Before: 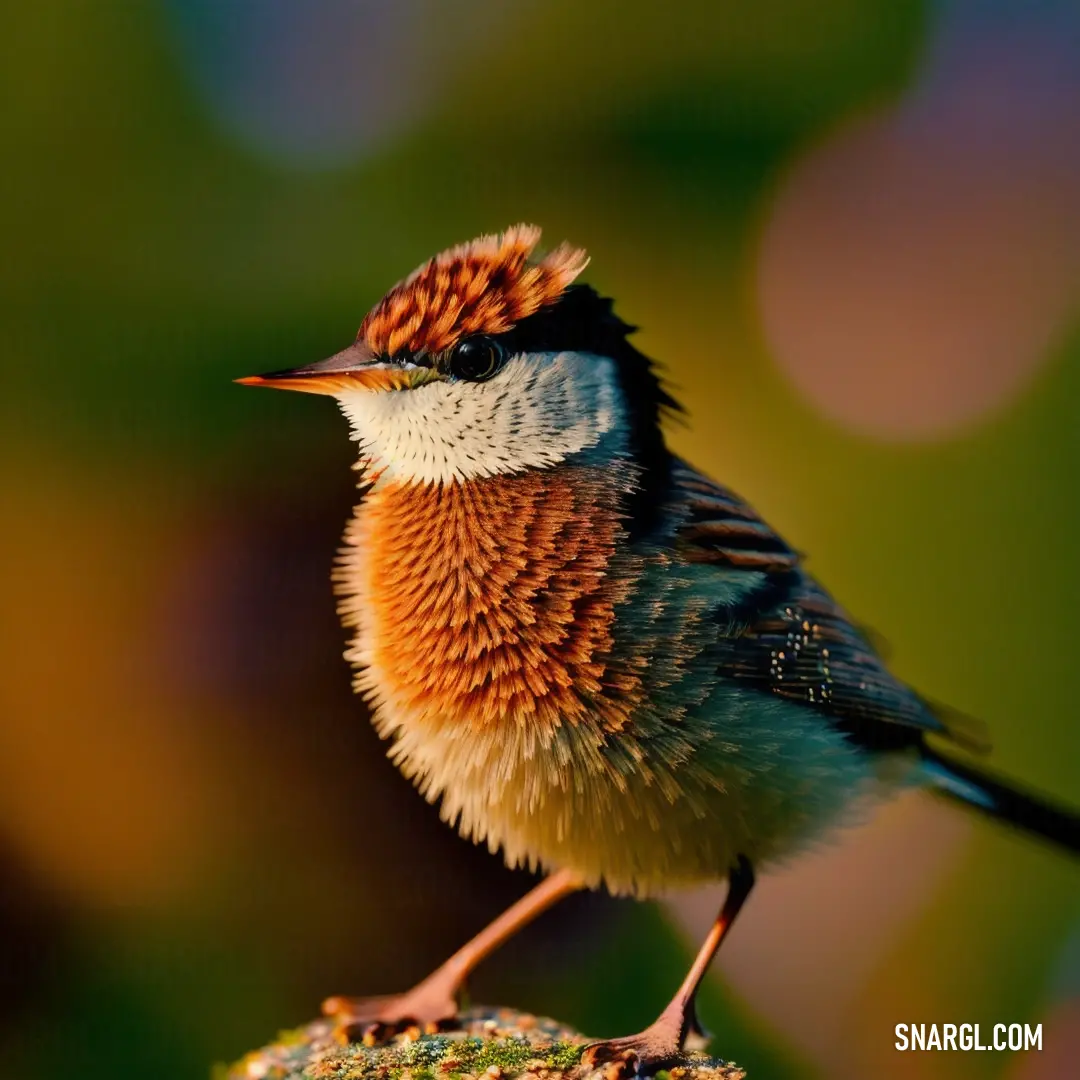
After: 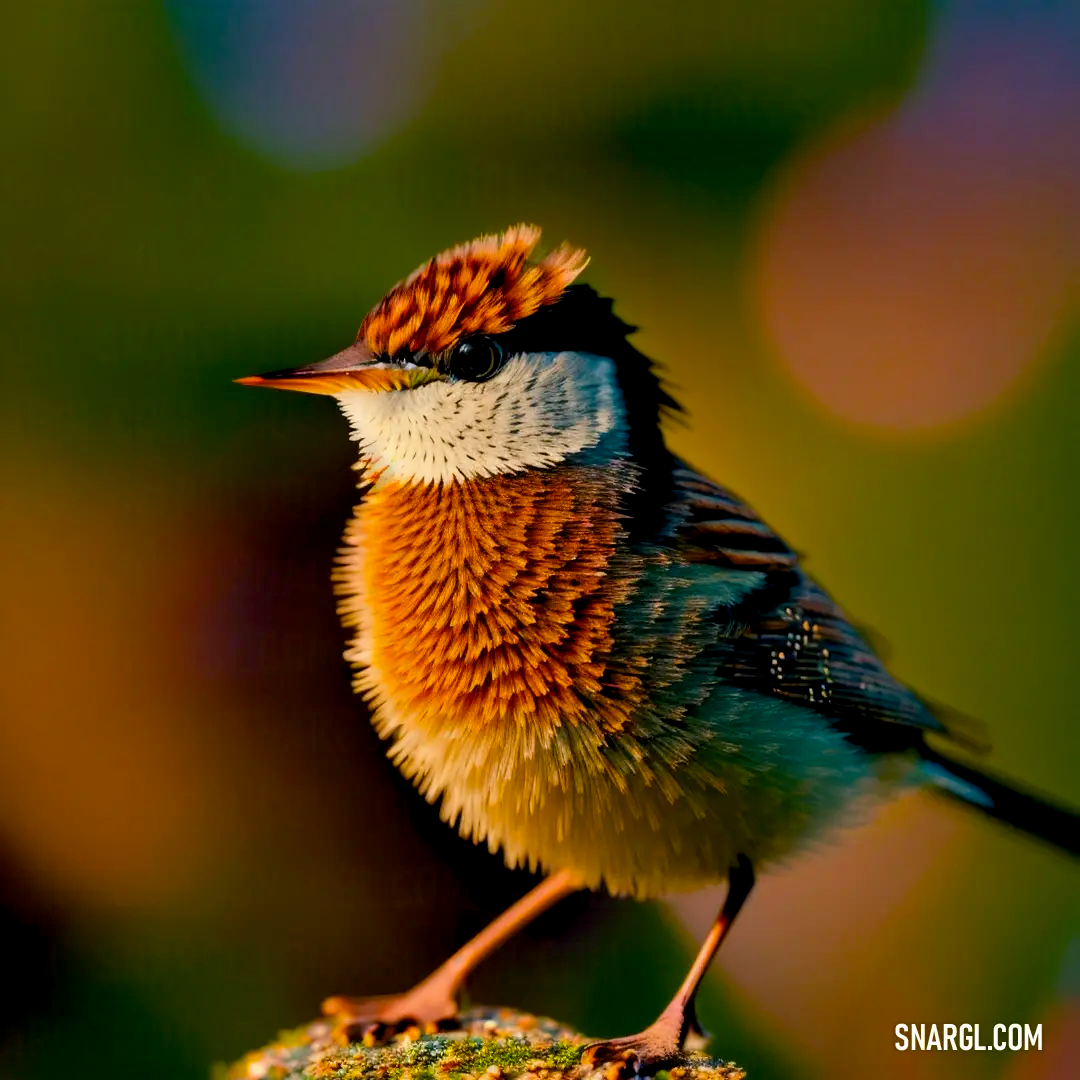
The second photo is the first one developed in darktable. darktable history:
color balance rgb: global offset › luminance -0.512%, linear chroma grading › global chroma 8.731%, perceptual saturation grading › global saturation 19.608%
